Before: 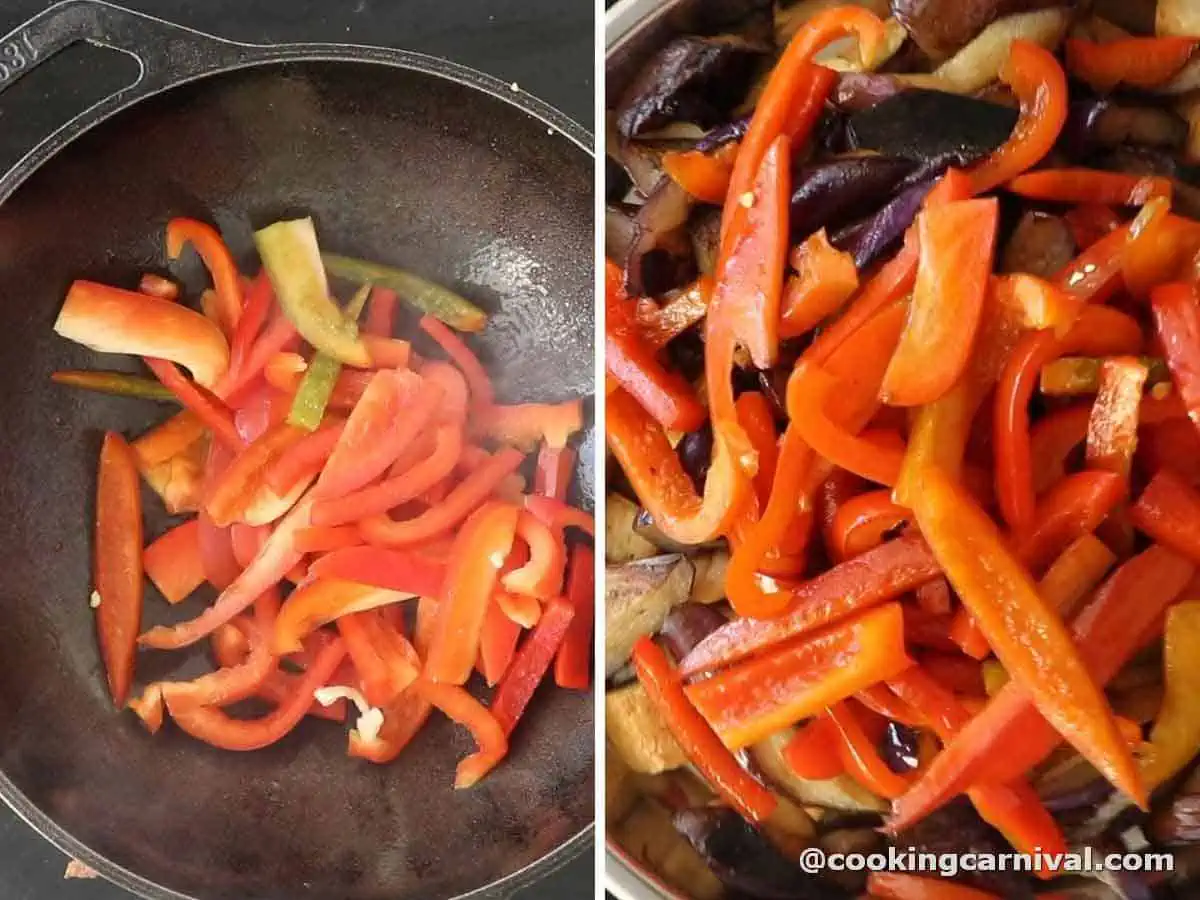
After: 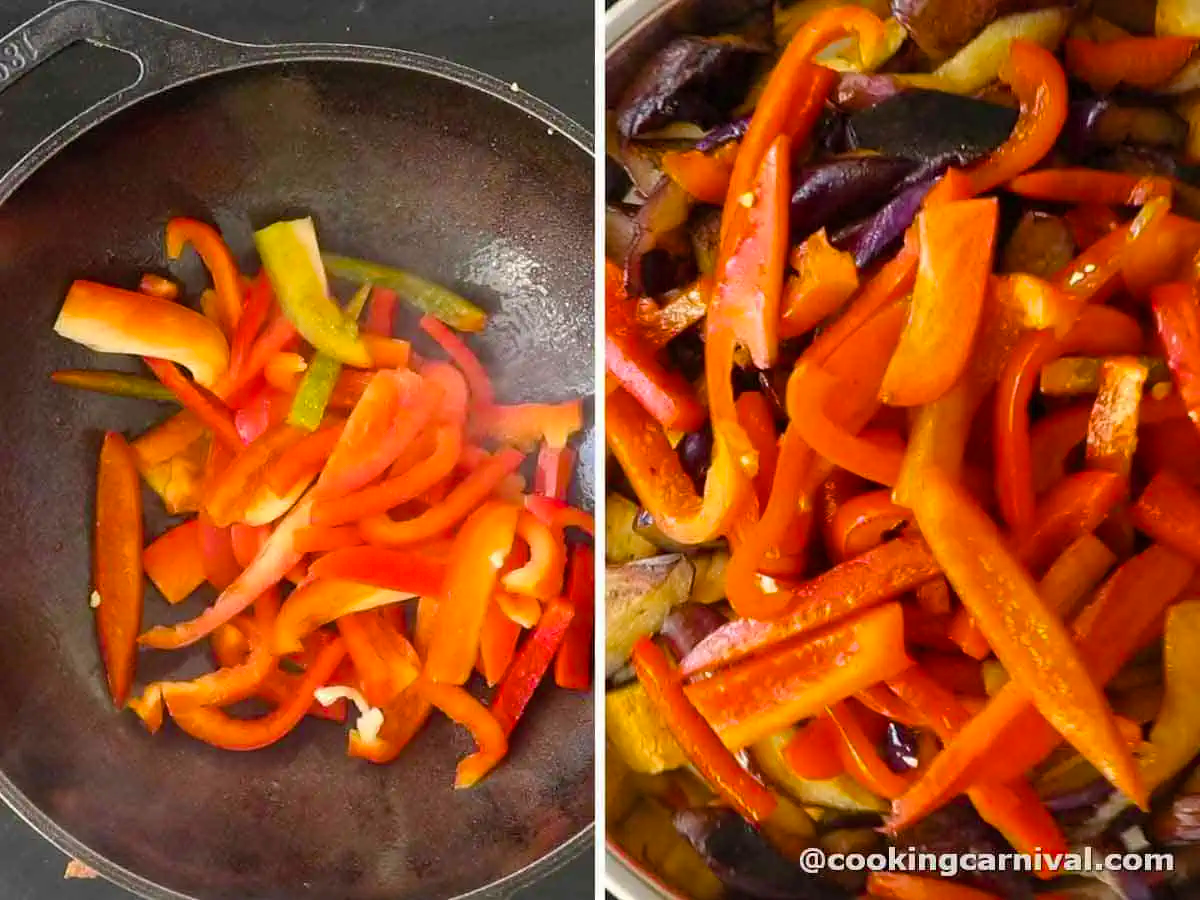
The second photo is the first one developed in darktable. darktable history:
color balance rgb: linear chroma grading › global chroma 15%, perceptual saturation grading › global saturation 30%
shadows and highlights: shadows 25, highlights -25
